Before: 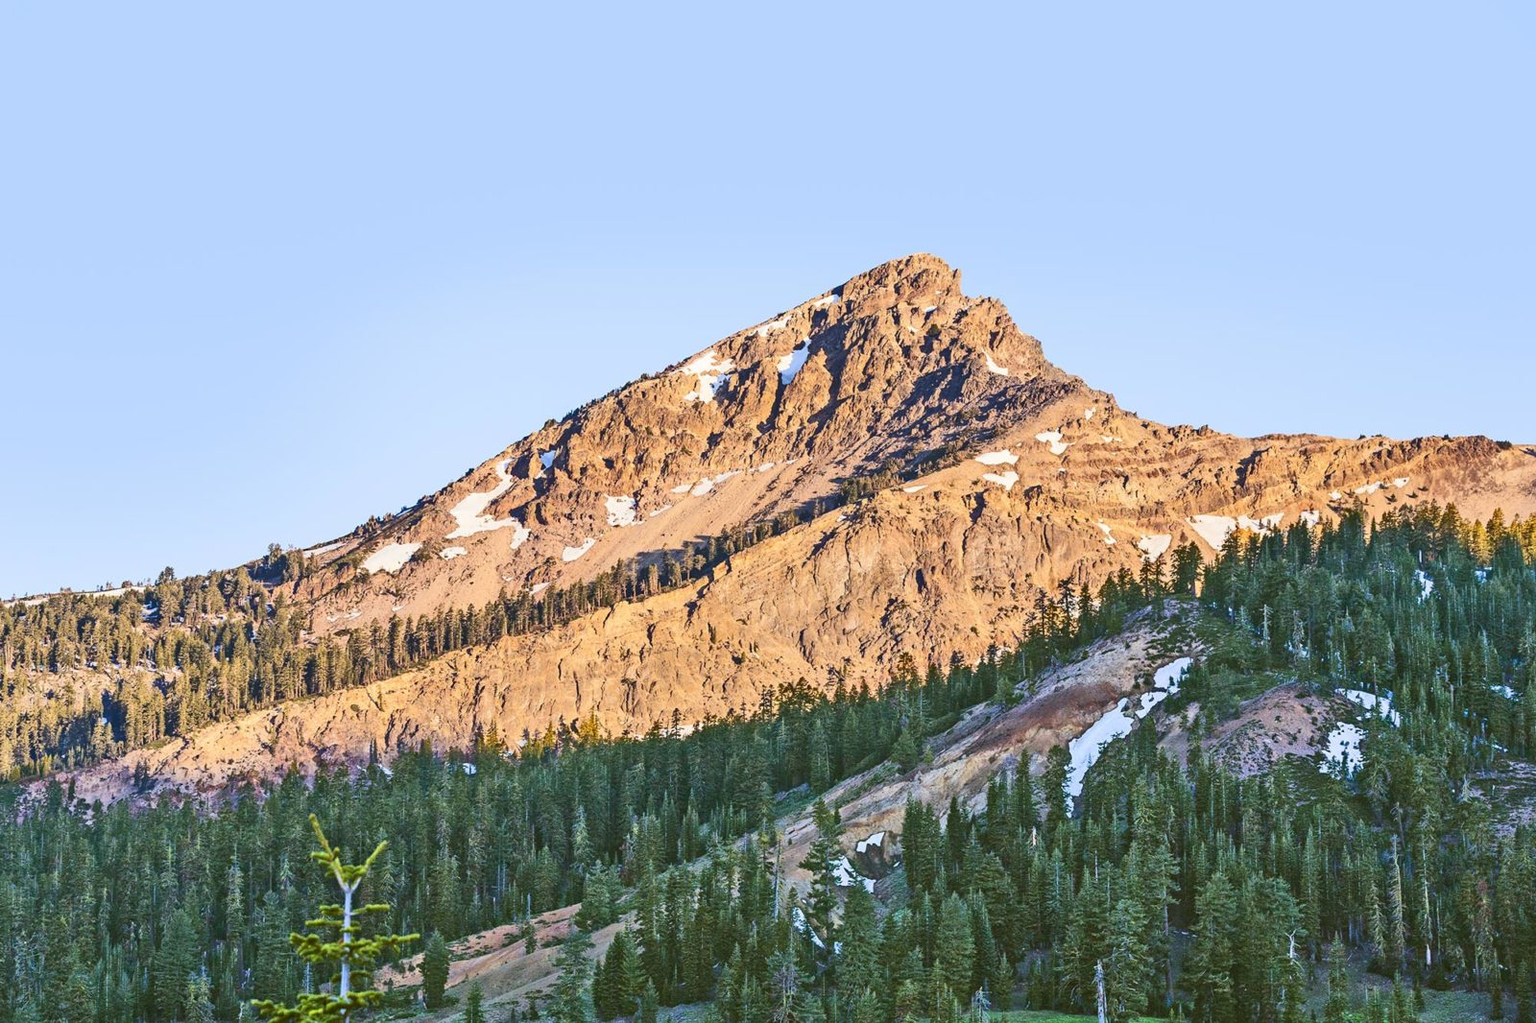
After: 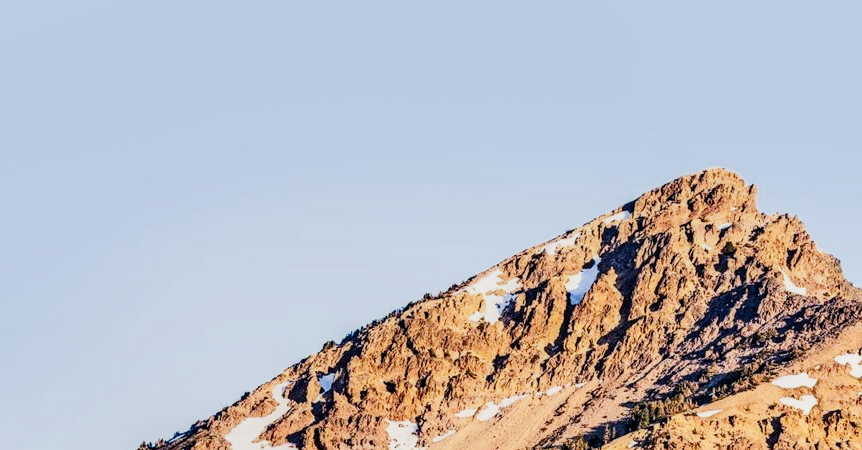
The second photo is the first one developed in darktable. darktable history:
local contrast: highlights 59%, detail 145%
tone curve: curves: ch0 [(0, 0) (0.003, 0.008) (0.011, 0.008) (0.025, 0.011) (0.044, 0.017) (0.069, 0.029) (0.1, 0.045) (0.136, 0.067) (0.177, 0.103) (0.224, 0.151) (0.277, 0.21) (0.335, 0.285) (0.399, 0.37) (0.468, 0.462) (0.543, 0.568) (0.623, 0.679) (0.709, 0.79) (0.801, 0.876) (0.898, 0.936) (1, 1)], preserve colors none
filmic rgb: black relative exposure -7.15 EV, white relative exposure 5.36 EV, hardness 3.02
crop: left 15.306%, top 9.065%, right 30.789%, bottom 48.638%
